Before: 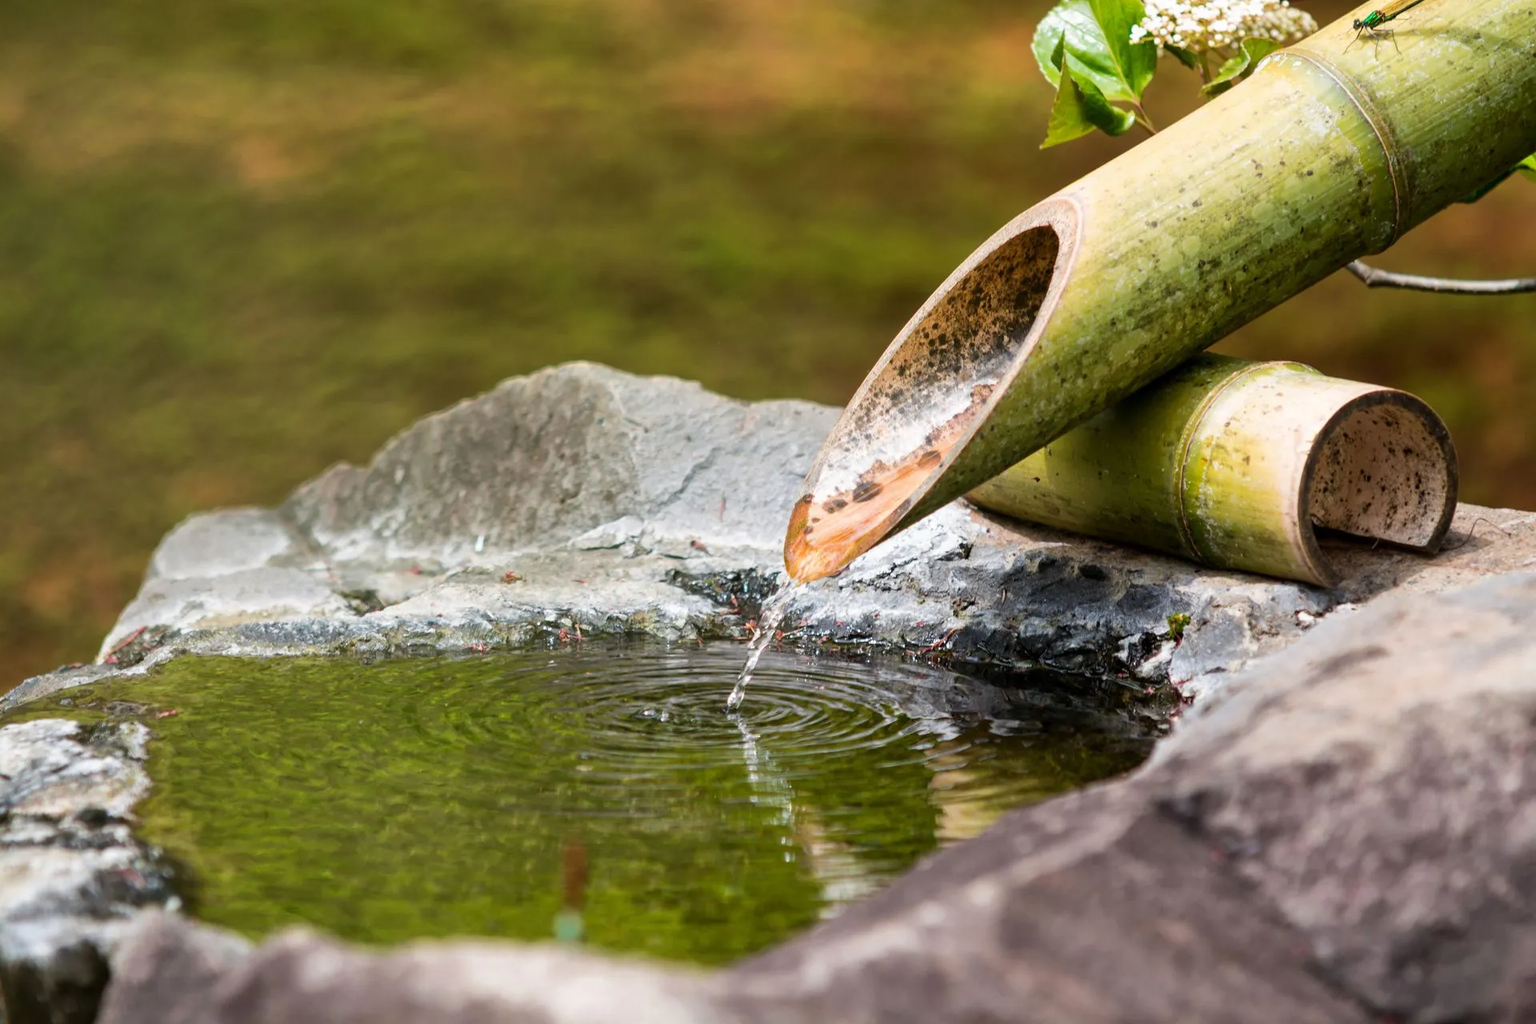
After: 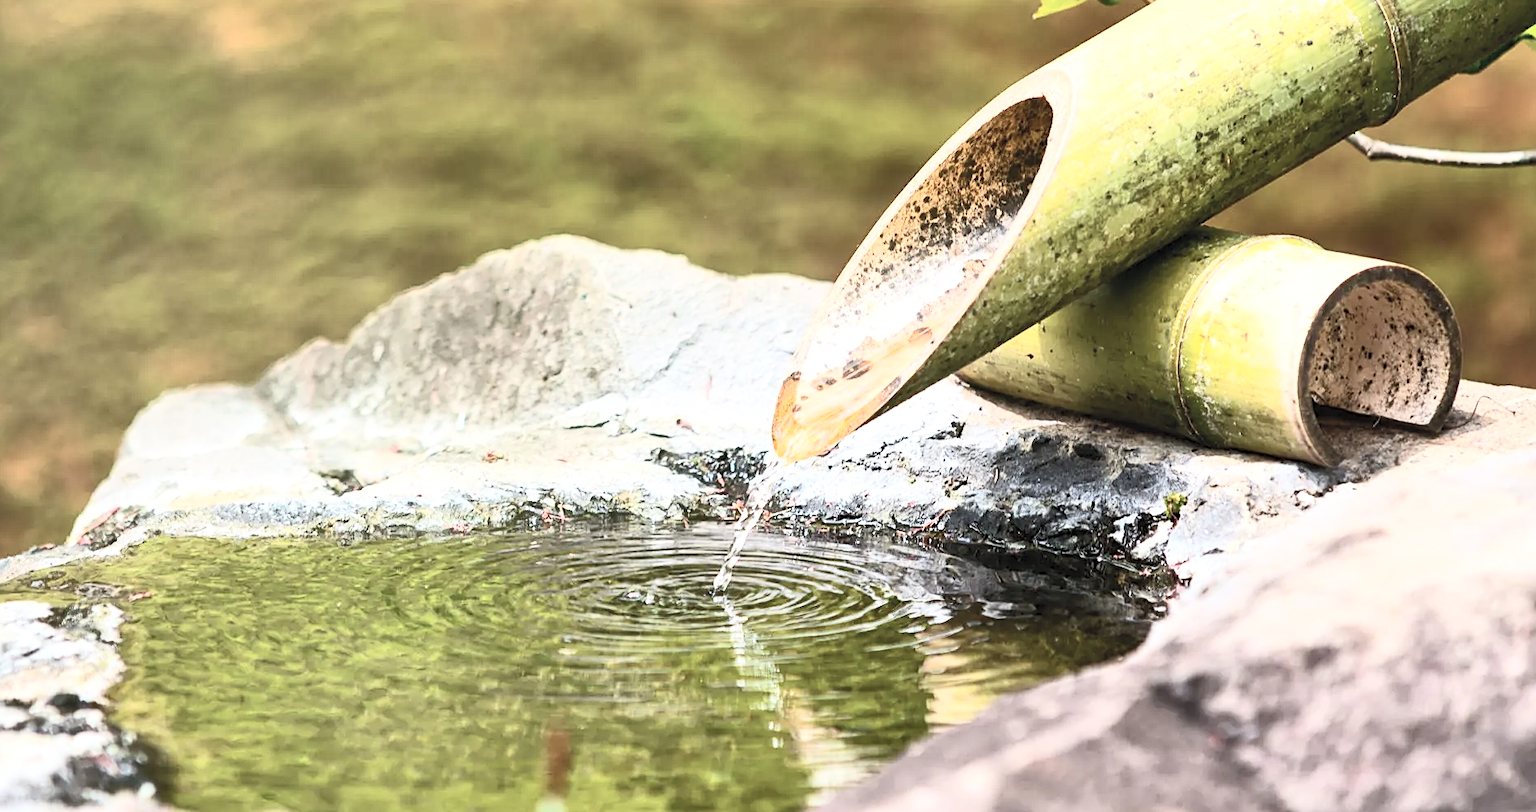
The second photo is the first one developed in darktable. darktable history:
exposure: black level correction 0, exposure 0.498 EV, compensate highlight preservation false
contrast brightness saturation: contrast 0.422, brightness 0.552, saturation -0.203
crop and rotate: left 1.937%, top 12.889%, right 0.298%, bottom 9.468%
shadows and highlights: shadows 31.7, highlights -31.57, soften with gaussian
sharpen: on, module defaults
